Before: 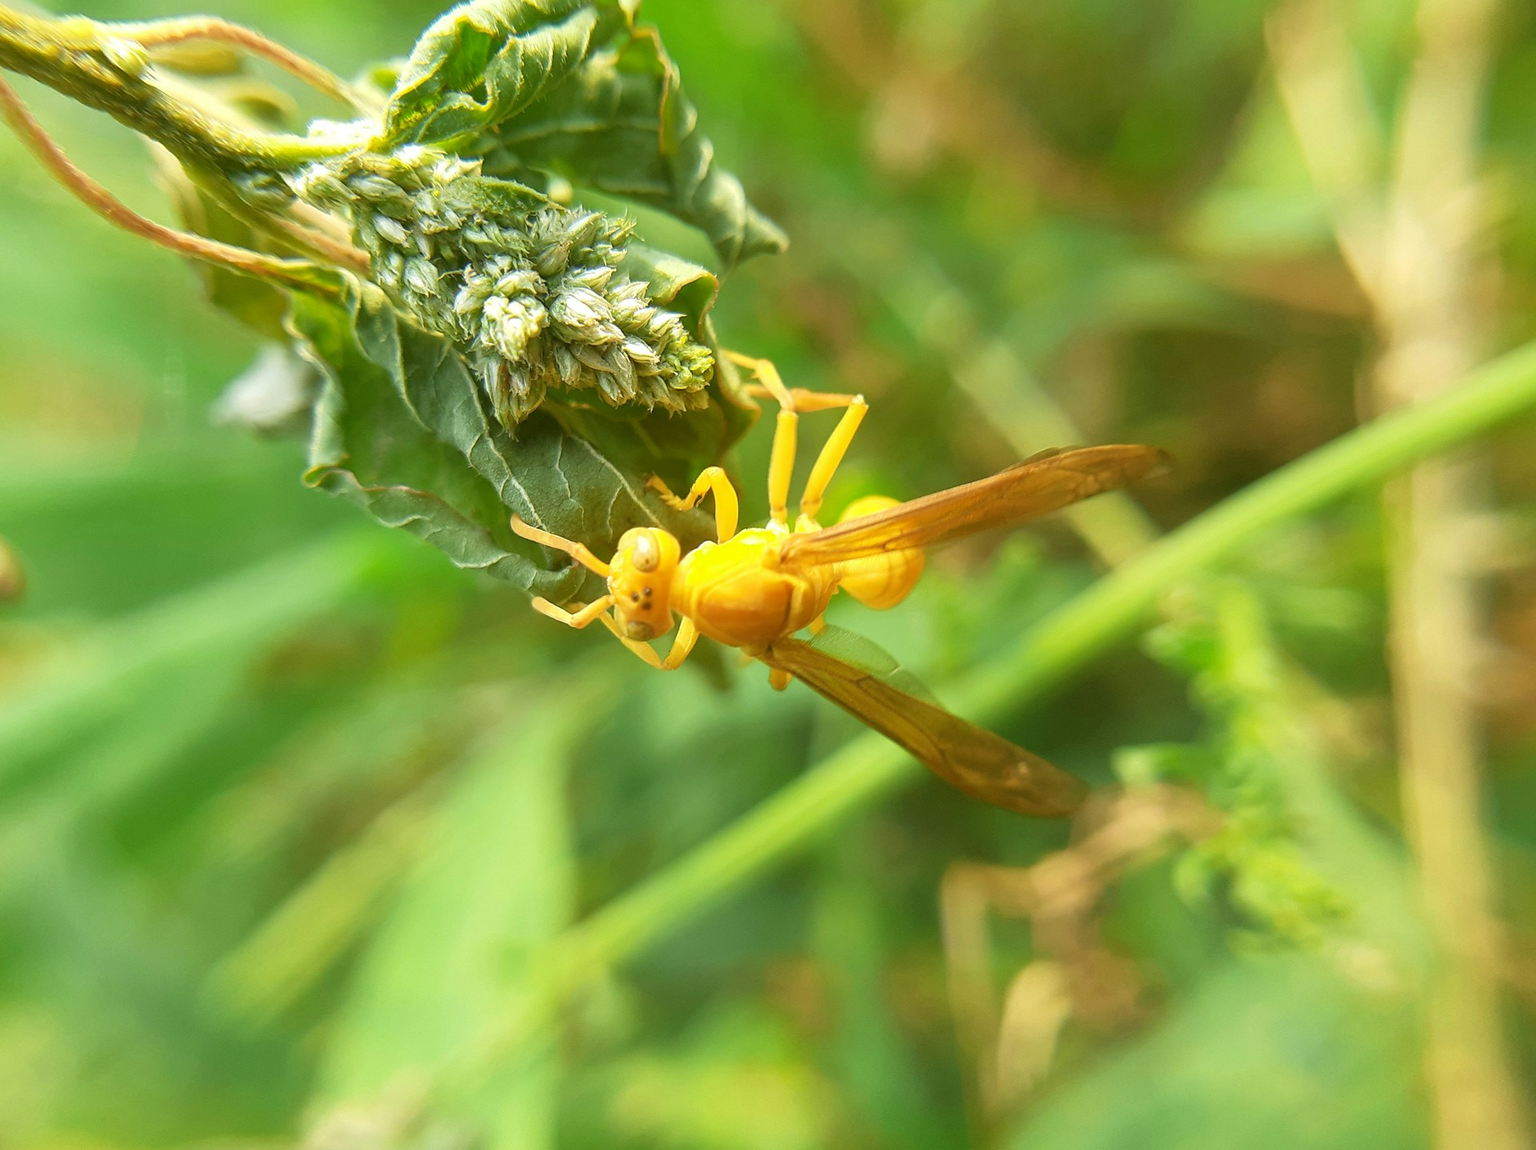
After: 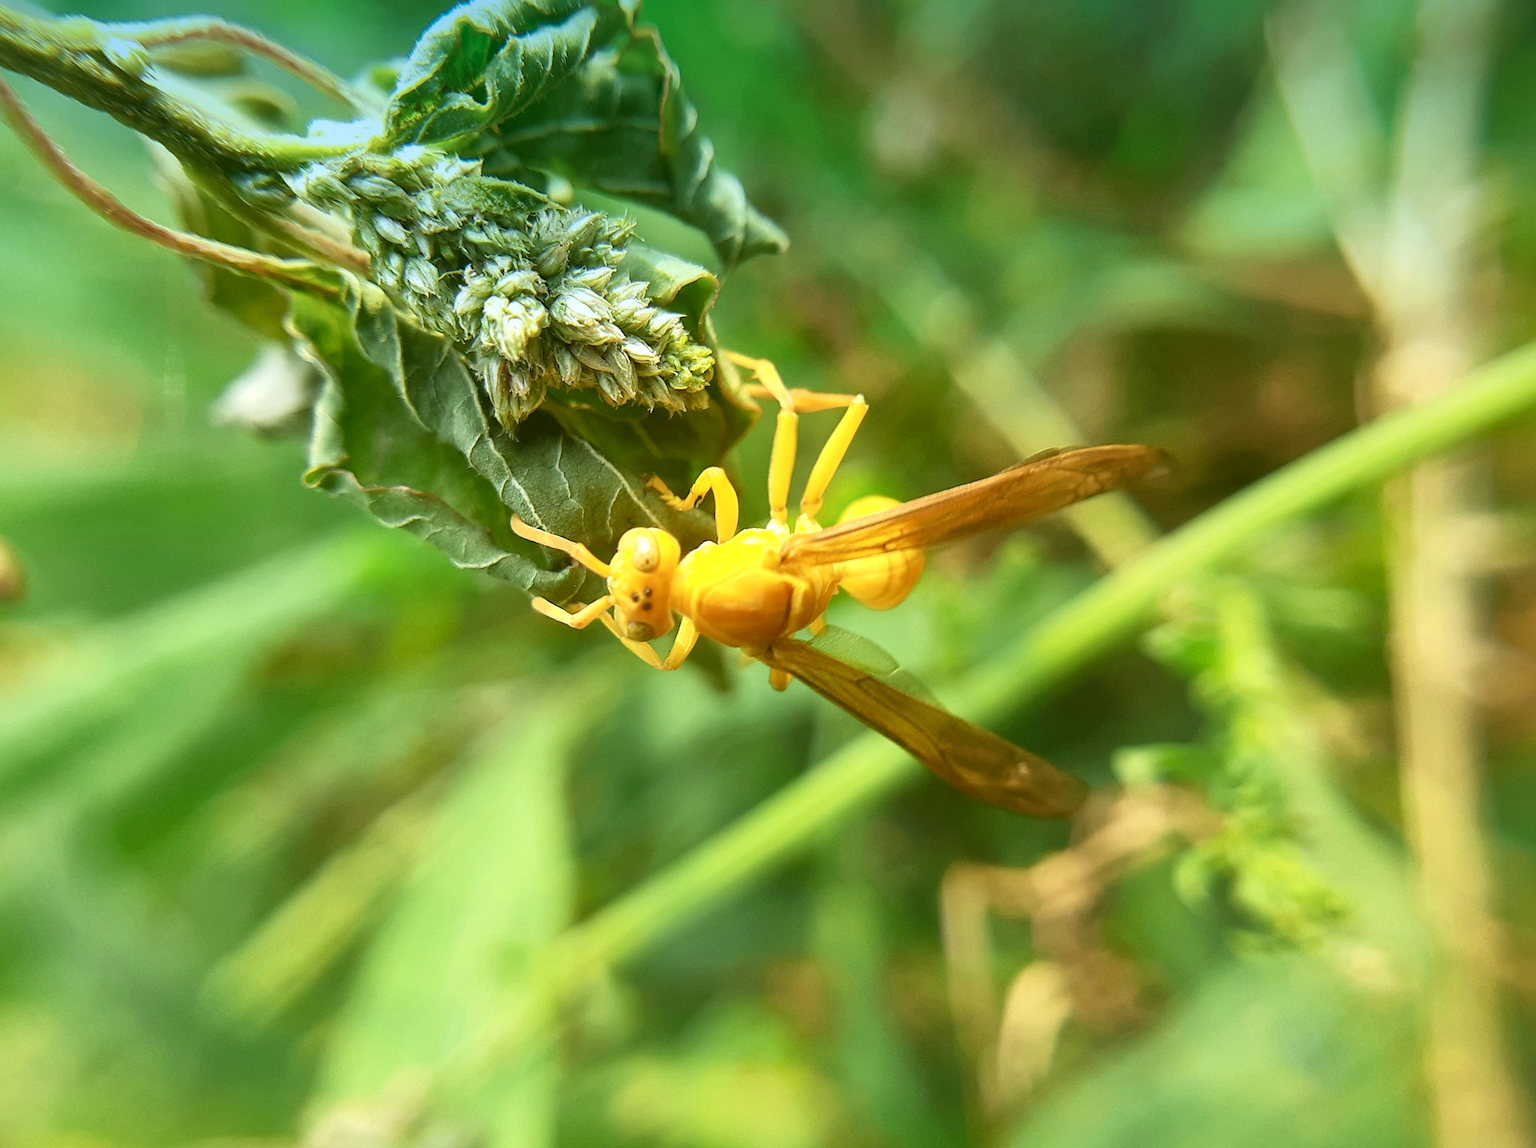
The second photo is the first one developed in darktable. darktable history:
graduated density: density 2.02 EV, hardness 44%, rotation 0.374°, offset 8.21, hue 208.8°, saturation 97%
crop: bottom 0.071%
local contrast: mode bilateral grid, contrast 20, coarseness 100, detail 150%, midtone range 0.2
sharpen: radius 2.883, amount 0.868, threshold 47.523
